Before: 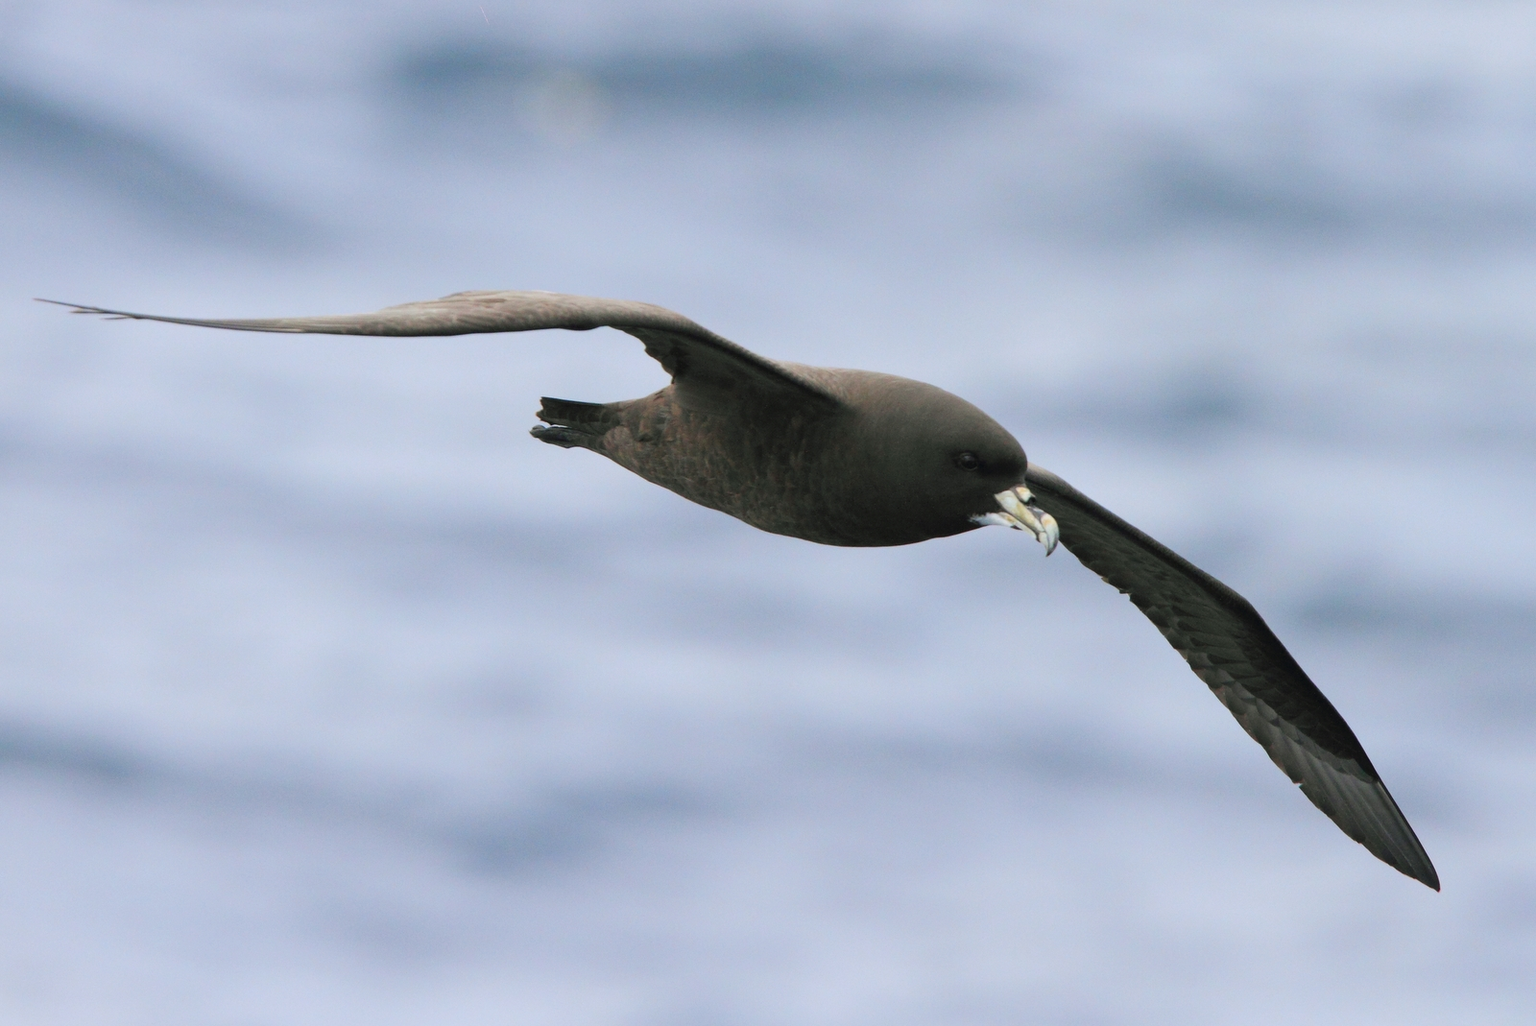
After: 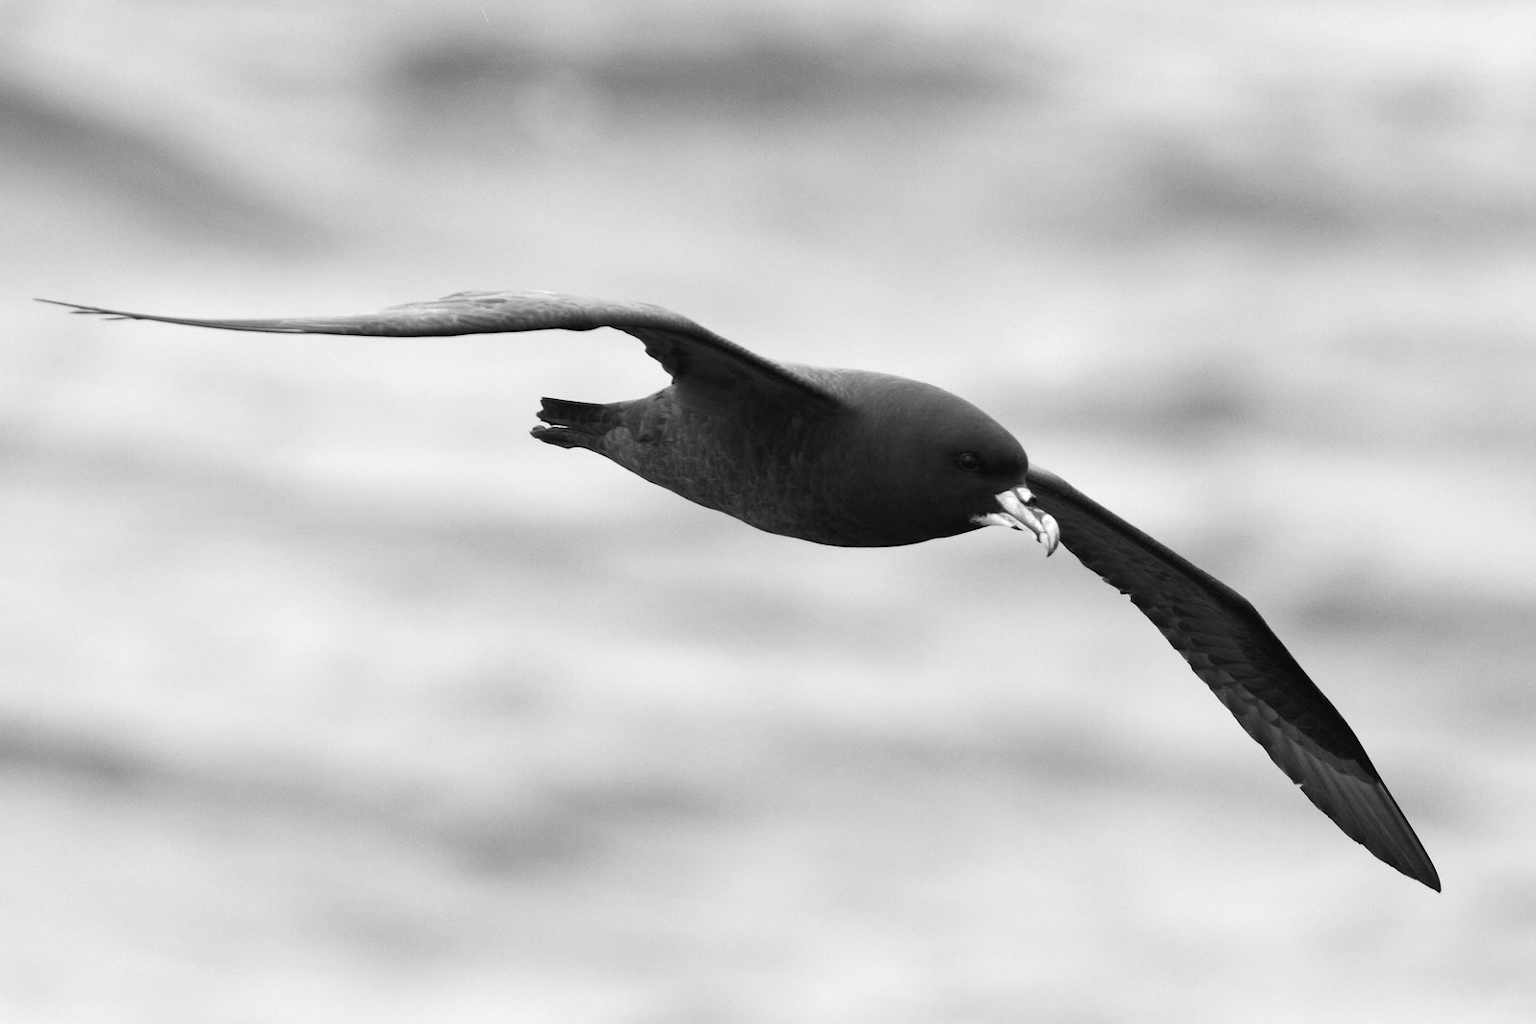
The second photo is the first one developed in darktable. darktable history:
color balance rgb: linear chroma grading › global chroma 9%, perceptual saturation grading › global saturation 36%, perceptual saturation grading › shadows 35%, perceptual brilliance grading › global brilliance 15%, perceptual brilliance grading › shadows -35%, global vibrance 15%
crop: top 0.05%, bottom 0.098%
monochrome: on, module defaults
